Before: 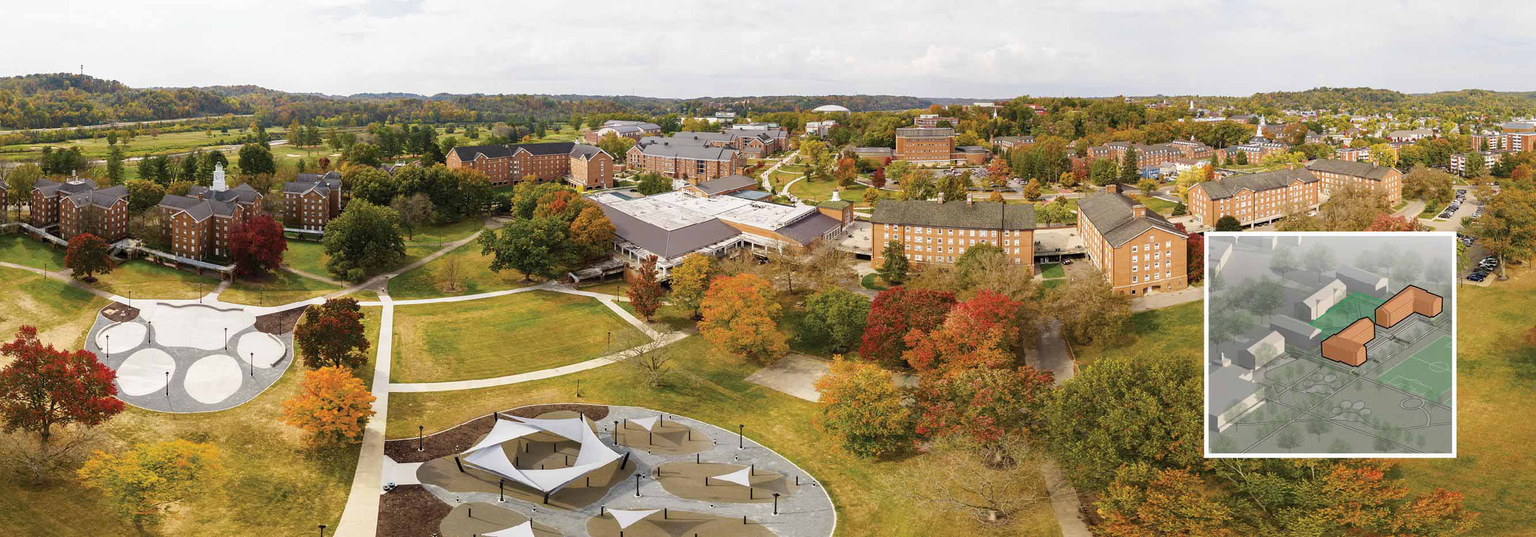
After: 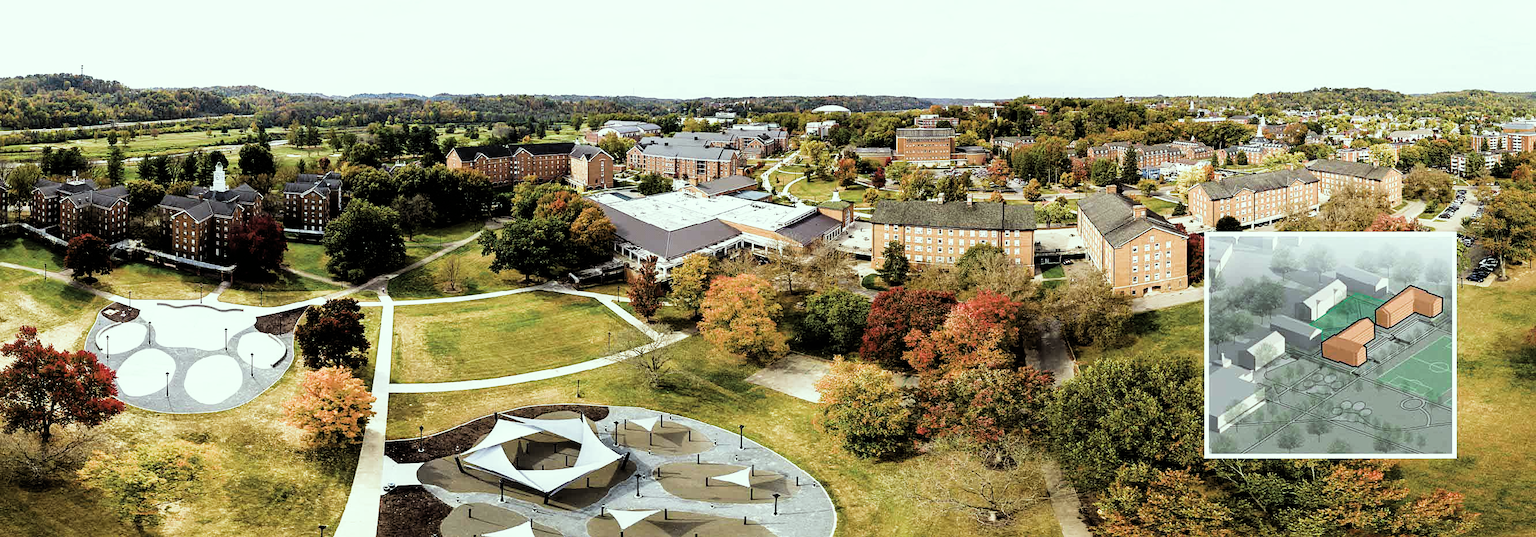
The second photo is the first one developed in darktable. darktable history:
color calibration: illuminant as shot in camera, x 0.358, y 0.373, temperature 4628.91 K
sharpen: amount 0.213
filmic rgb: black relative exposure -3.75 EV, white relative exposure 2.4 EV, dynamic range scaling -49.6%, hardness 3.47, latitude 30.7%, contrast 1.797, color science v4 (2020)
color correction: highlights a* -7.74, highlights b* 3.58
